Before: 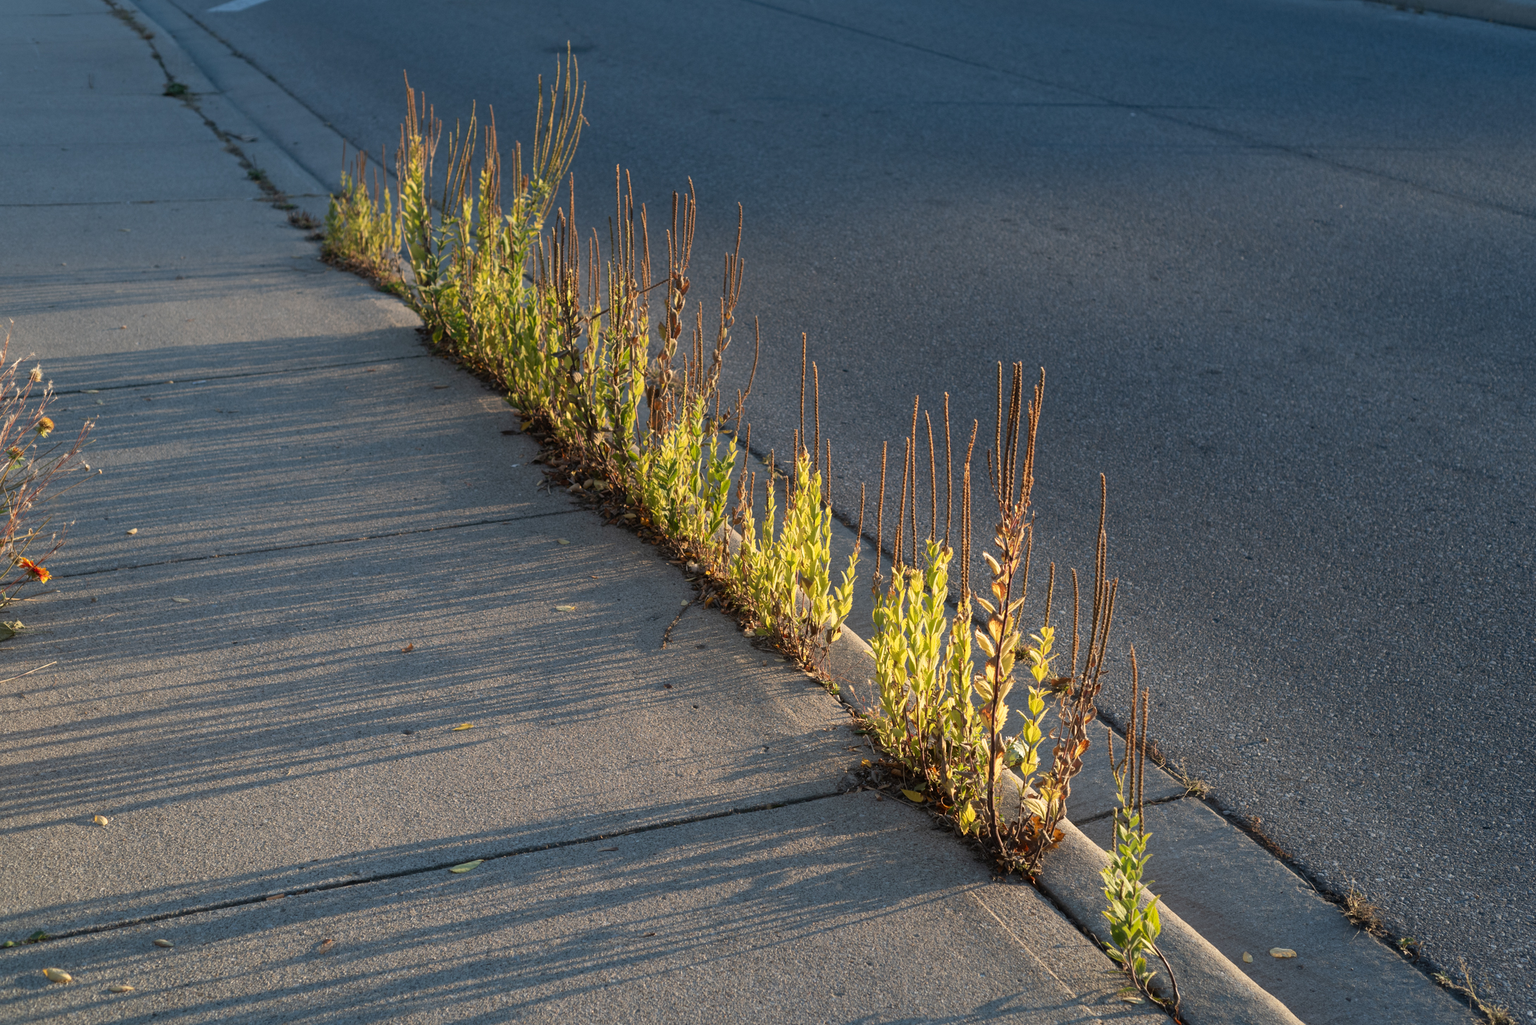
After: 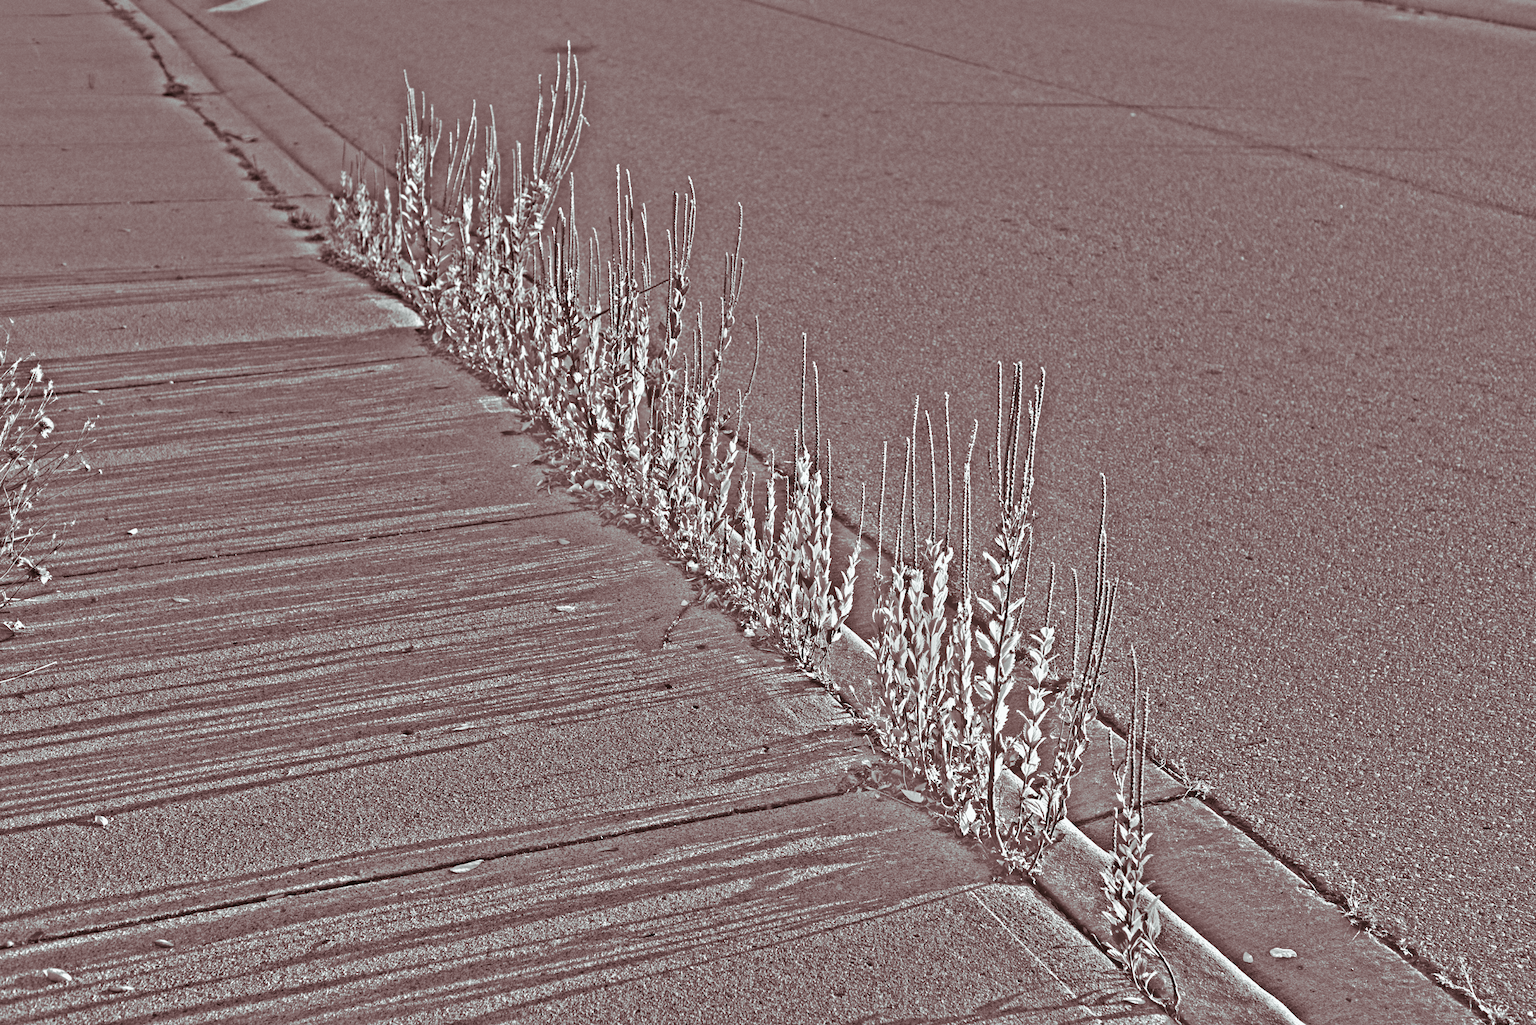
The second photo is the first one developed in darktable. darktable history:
bloom: size 16%, threshold 98%, strength 20%
color balance: lift [1.004, 1.002, 1.002, 0.998], gamma [1, 1.007, 1.002, 0.993], gain [1, 0.977, 1.013, 1.023], contrast -3.64%
highpass: on, module defaults
grain: coarseness 14.57 ISO, strength 8.8%
fill light: on, module defaults
split-toning: shadows › saturation 0.41, highlights › saturation 0, compress 33.55%
